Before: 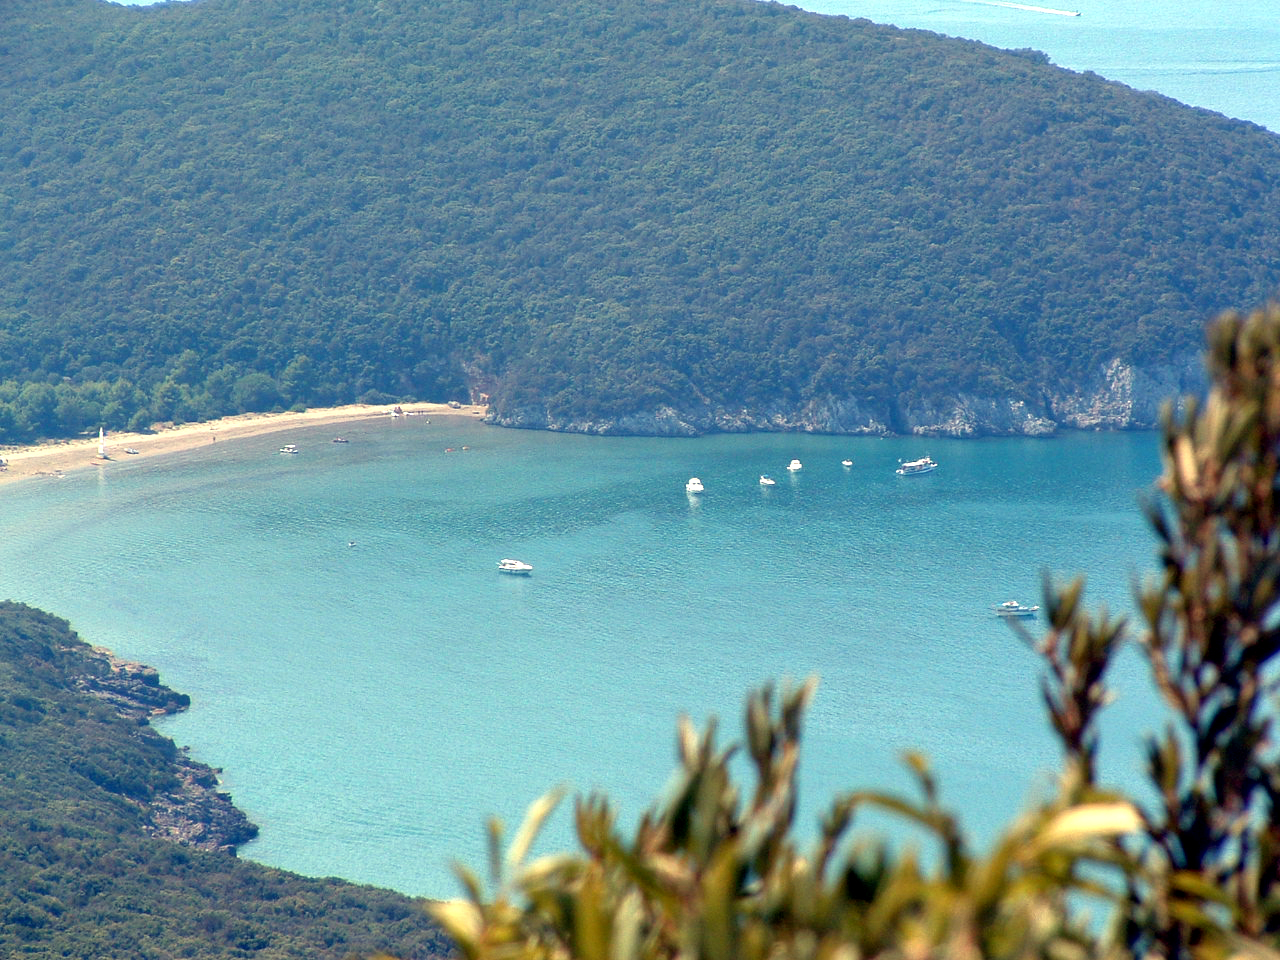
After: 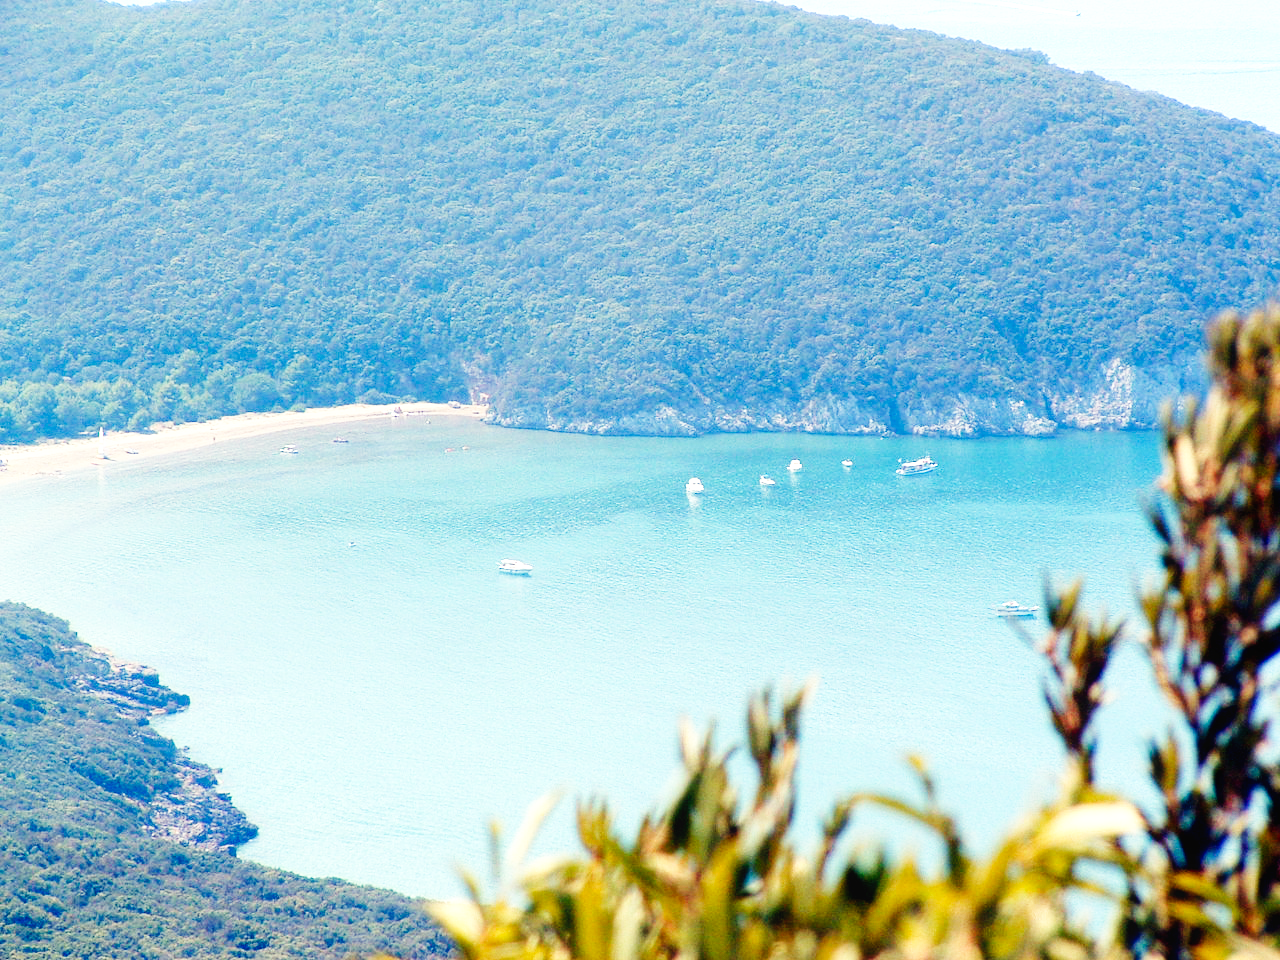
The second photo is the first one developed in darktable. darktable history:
contrast equalizer: y [[0.5, 0.488, 0.462, 0.461, 0.491, 0.5], [0.5 ×6], [0.5 ×6], [0 ×6], [0 ×6]]
white balance: emerald 1
base curve: curves: ch0 [(0, 0.003) (0.001, 0.002) (0.006, 0.004) (0.02, 0.022) (0.048, 0.086) (0.094, 0.234) (0.162, 0.431) (0.258, 0.629) (0.385, 0.8) (0.548, 0.918) (0.751, 0.988) (1, 1)], preserve colors none
